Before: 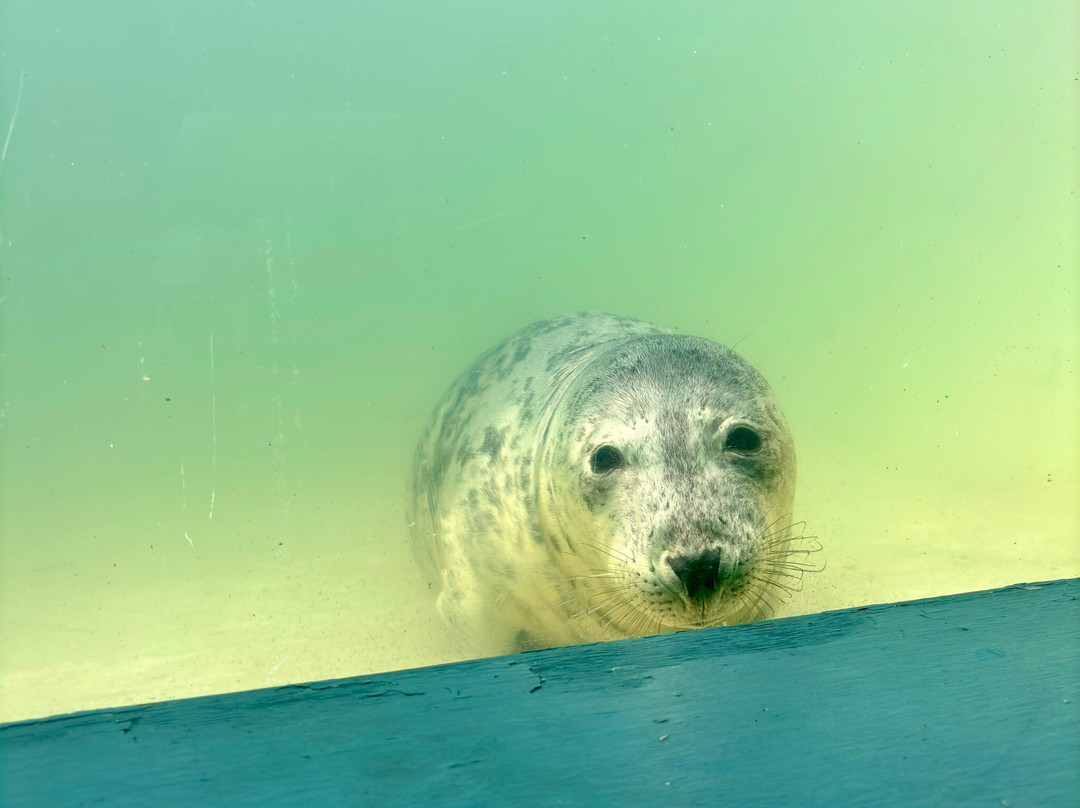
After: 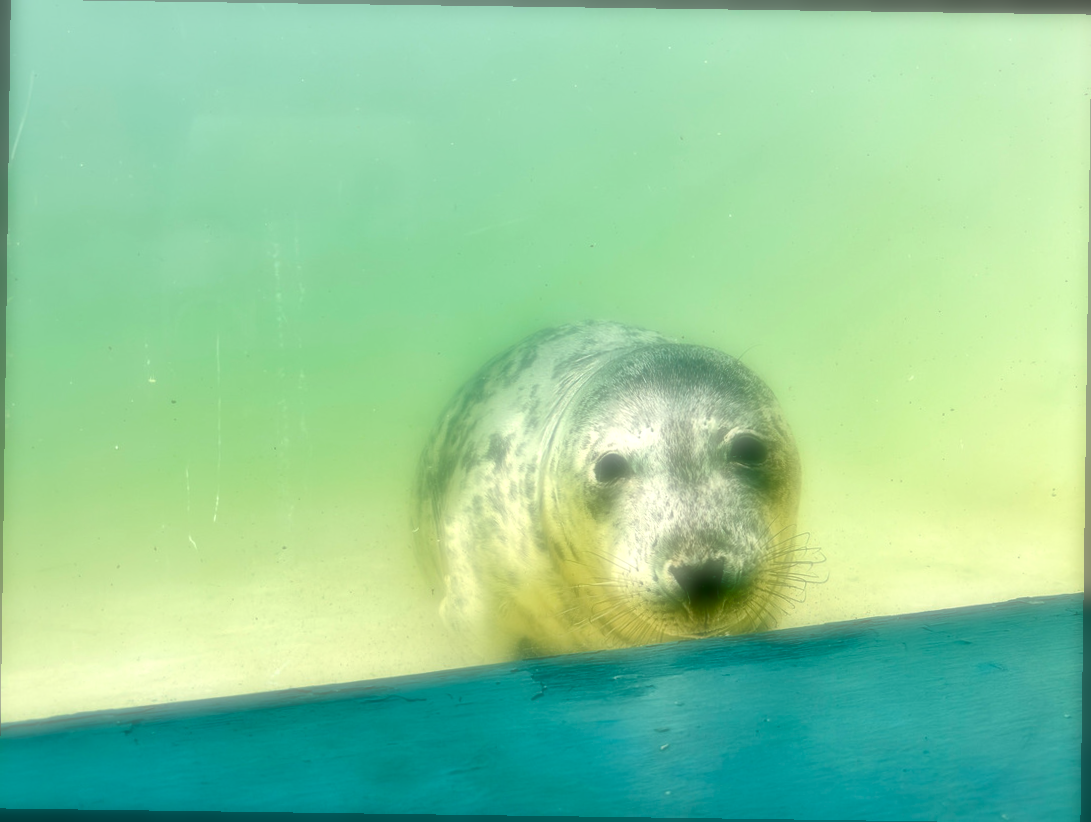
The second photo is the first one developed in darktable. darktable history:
color balance rgb: linear chroma grading › global chroma 10%, perceptual saturation grading › global saturation 5%, perceptual brilliance grading › global brilliance 4%, global vibrance 7%, saturation formula JzAzBz (2021)
local contrast: mode bilateral grid, contrast 20, coarseness 50, detail 171%, midtone range 0.2
rotate and perspective: rotation 0.8°, automatic cropping off
soften: on, module defaults
